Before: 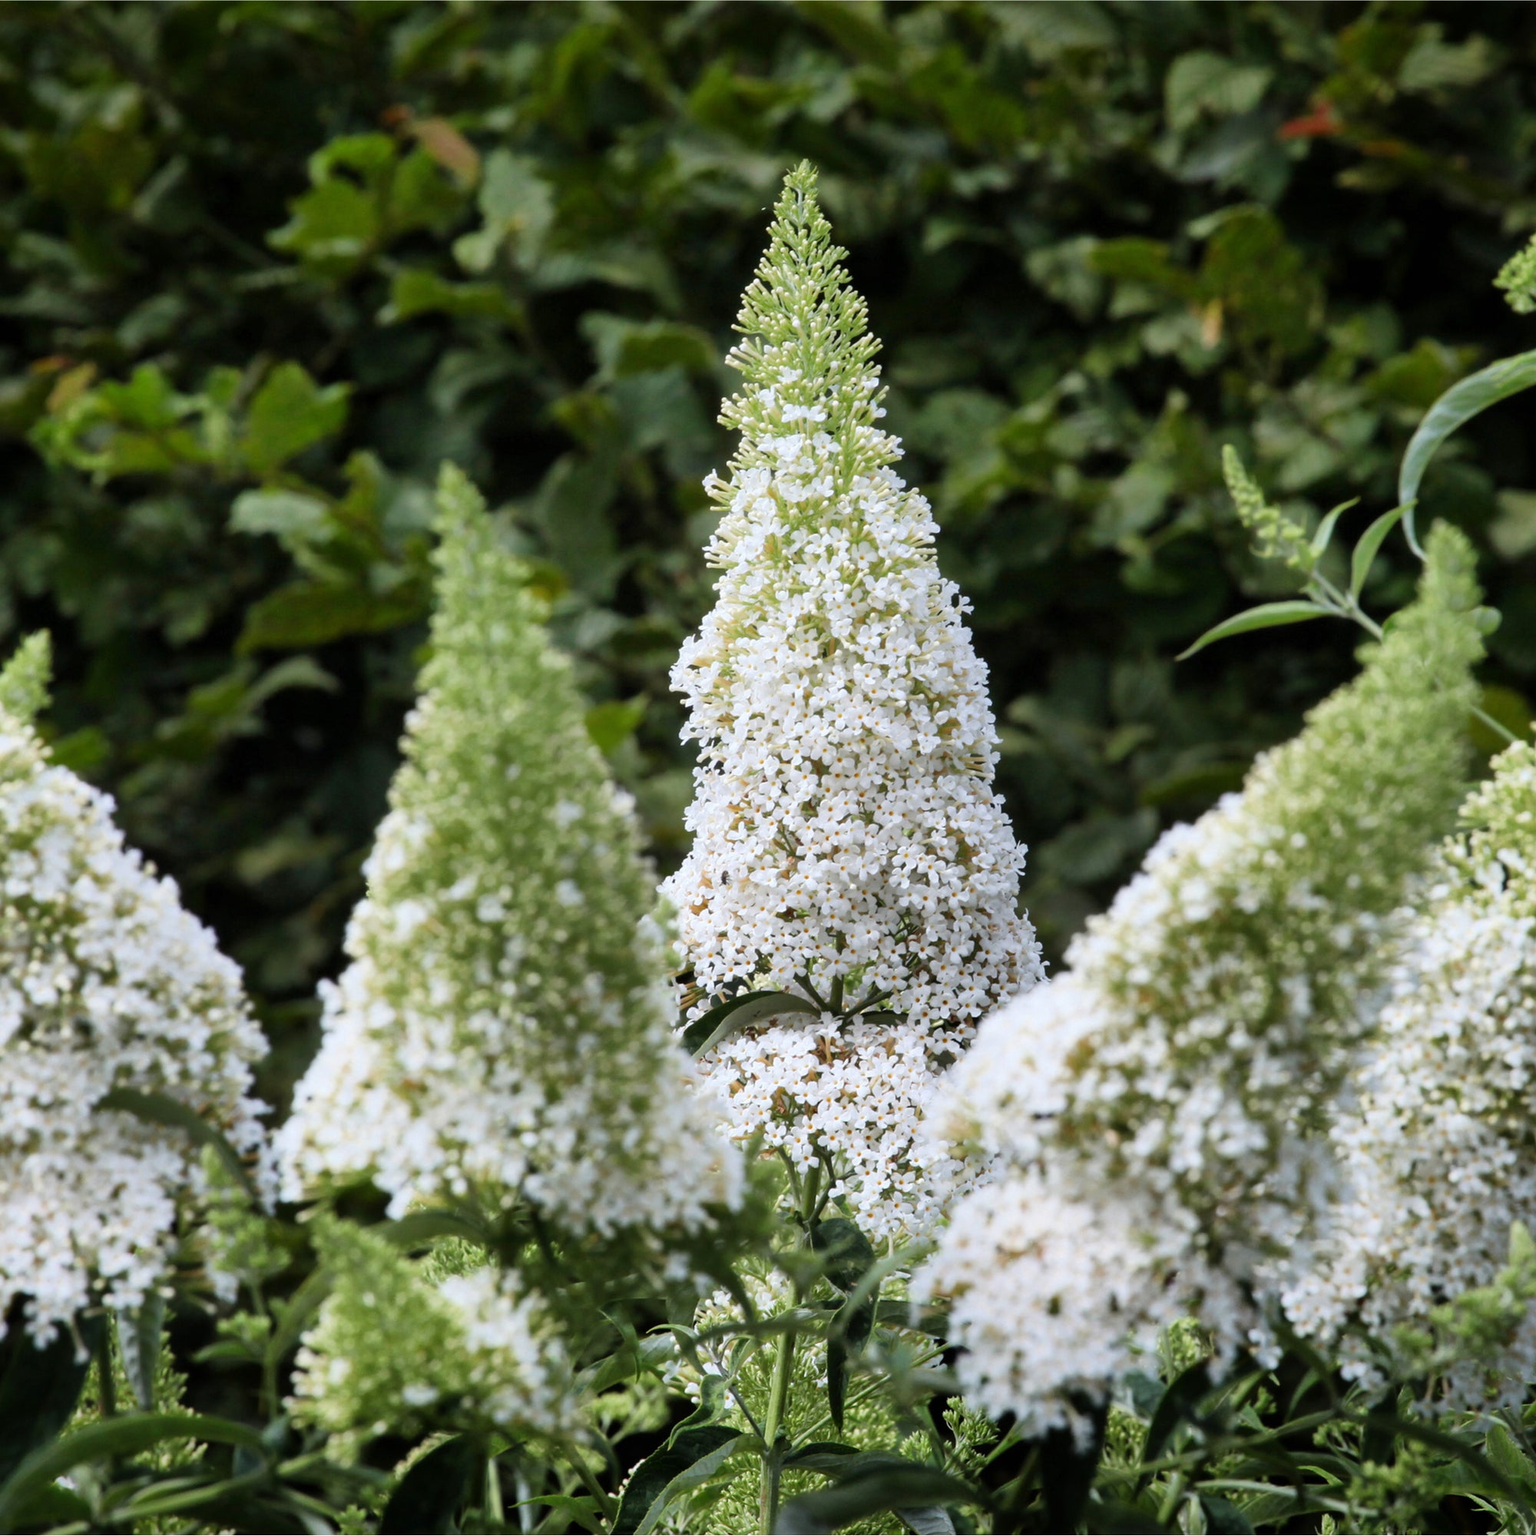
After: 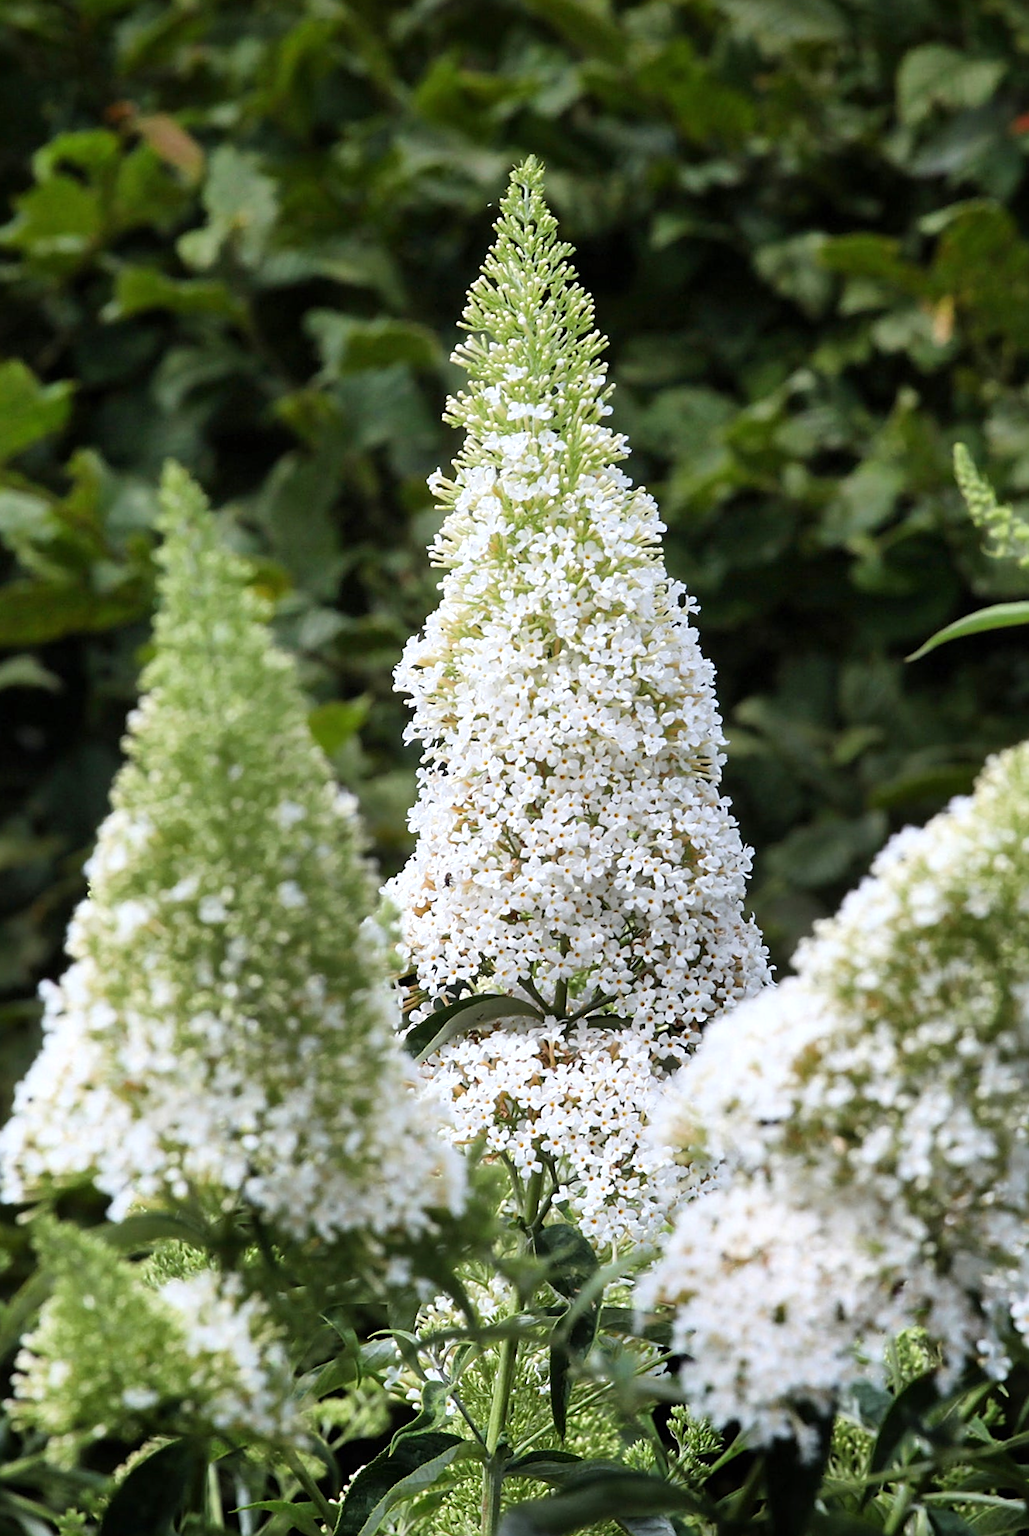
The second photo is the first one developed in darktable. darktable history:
exposure: exposure 0.2 EV, compensate highlight preservation false
rotate and perspective: rotation 0.192°, lens shift (horizontal) -0.015, crop left 0.005, crop right 0.996, crop top 0.006, crop bottom 0.99
crop and rotate: left 17.732%, right 15.423%
sharpen: on, module defaults
